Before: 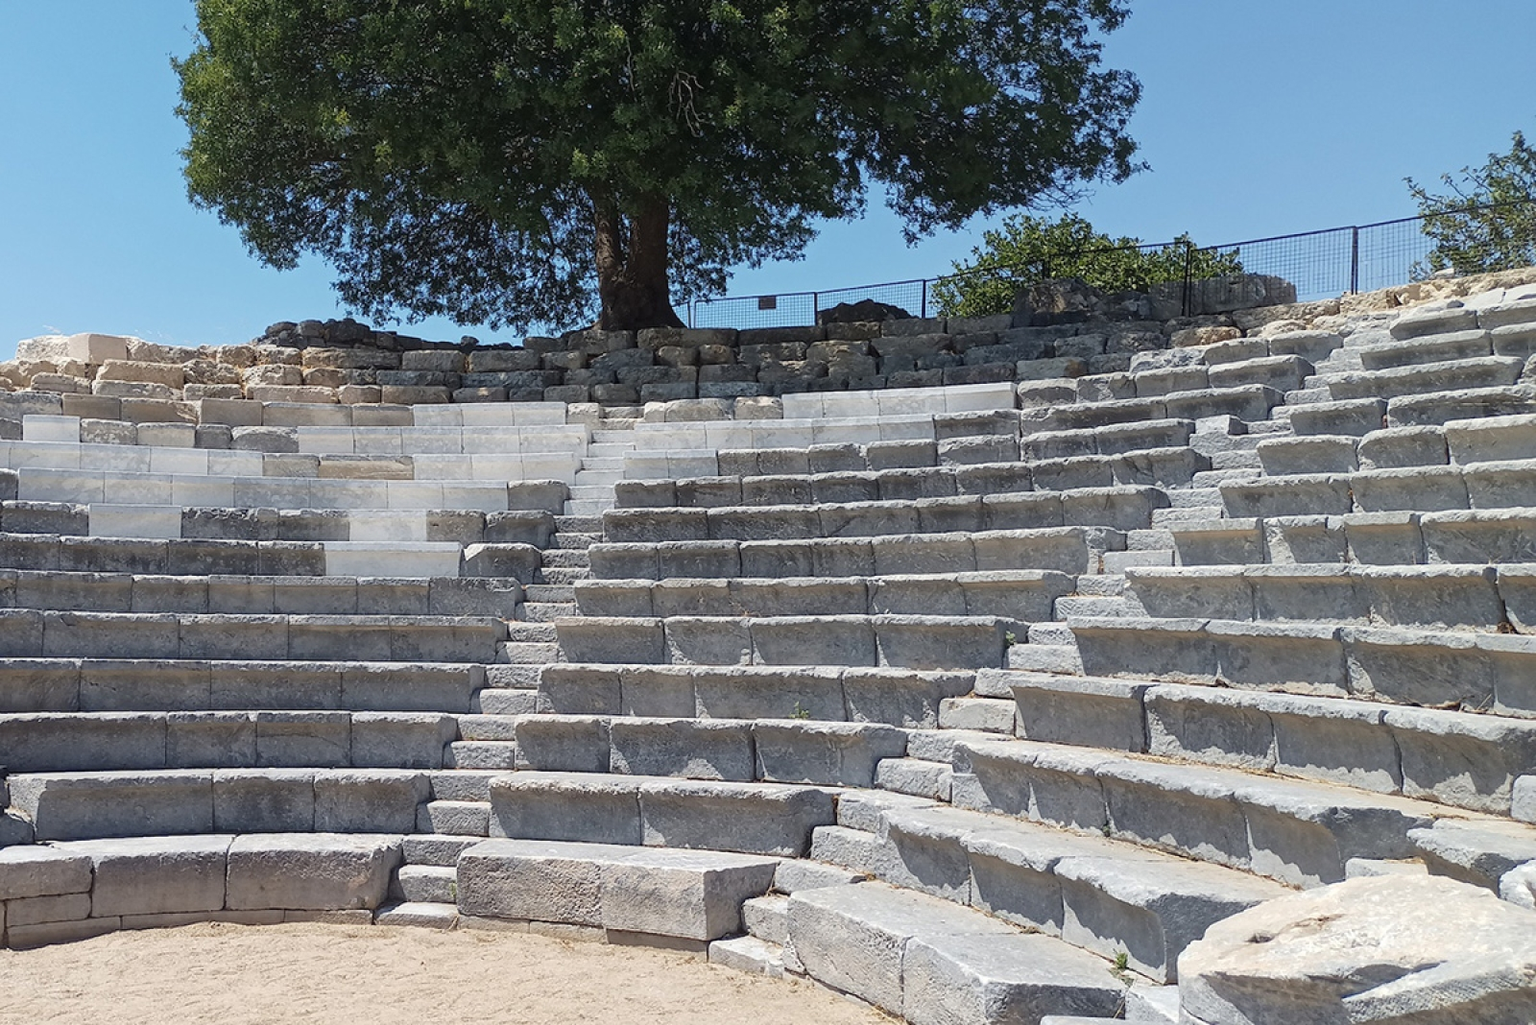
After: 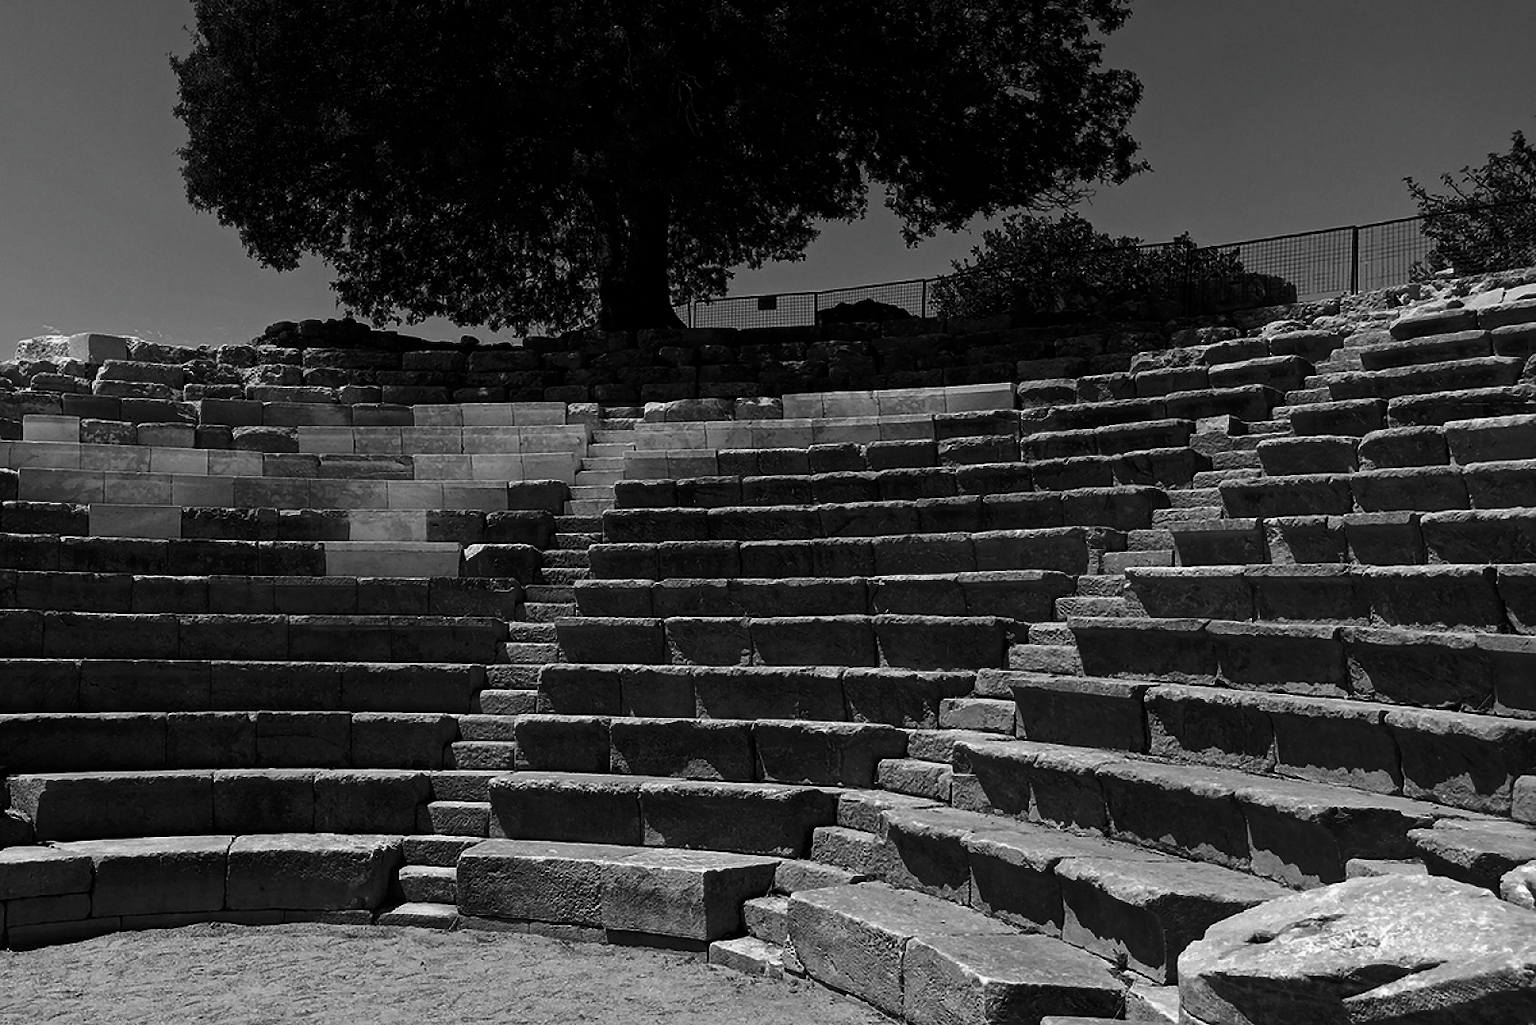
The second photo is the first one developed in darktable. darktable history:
contrast brightness saturation: contrast 0.015, brightness -0.996, saturation -0.99
